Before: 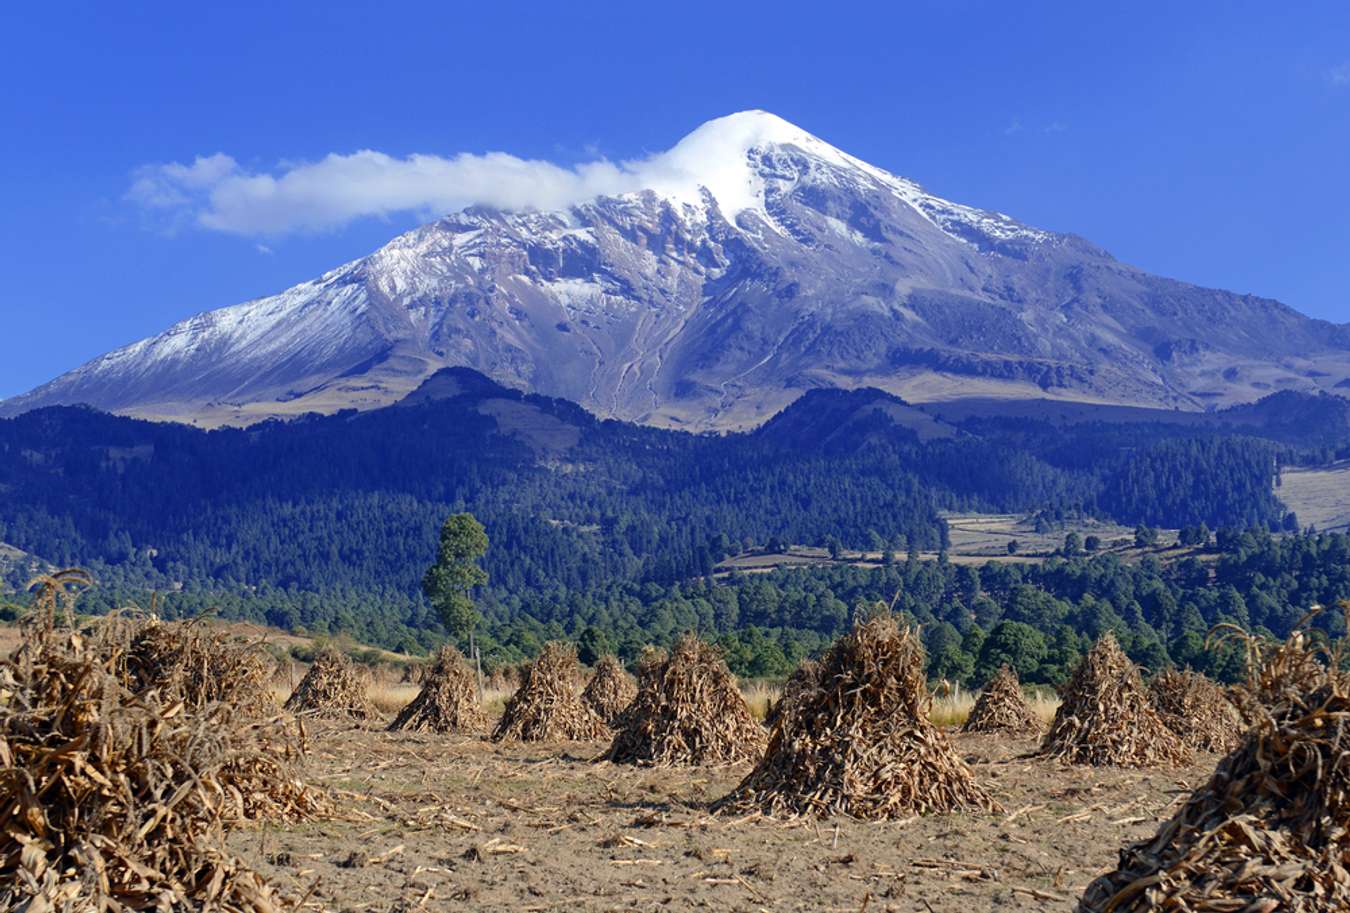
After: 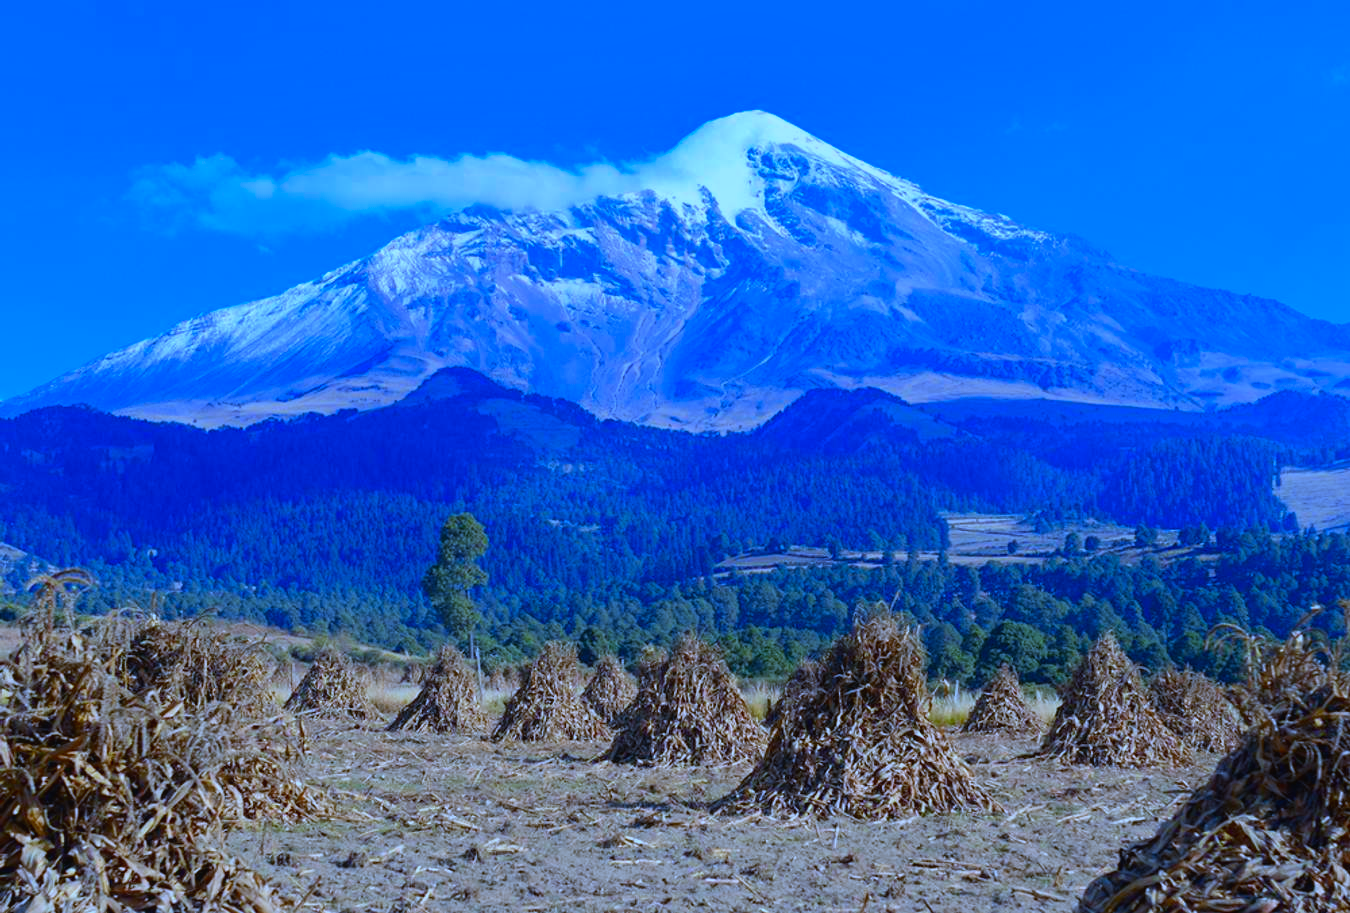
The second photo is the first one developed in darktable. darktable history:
shadows and highlights: radius 59.72, shadows -38.95, white point adjustment -1.93, highlights -55.09, compress 24.91%, highlights color adjustment 51.58%, soften with gaussian
exposure: black level correction -0.028, exposure -0.095 EV
white balance: red 0.816, blue 1.347
contrast brightness saturation: brightness 0.04, saturation 0.41
